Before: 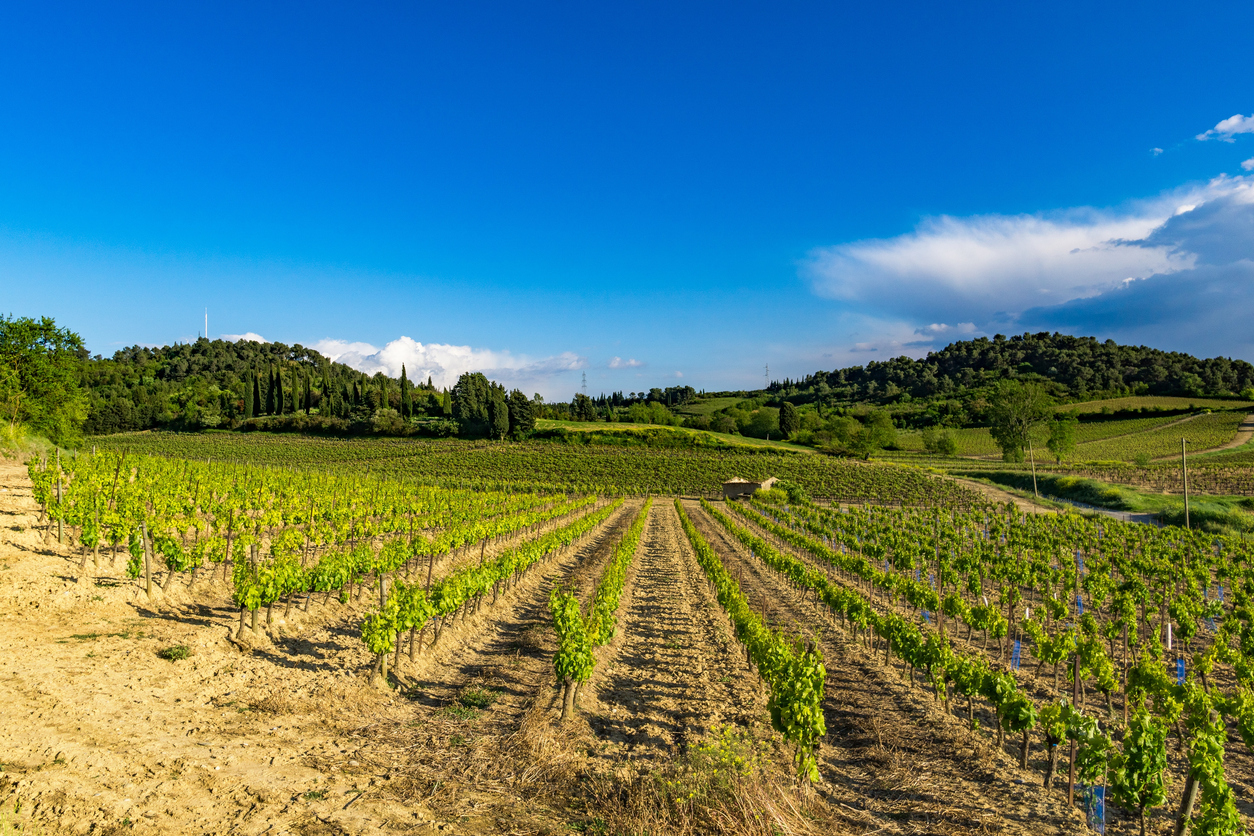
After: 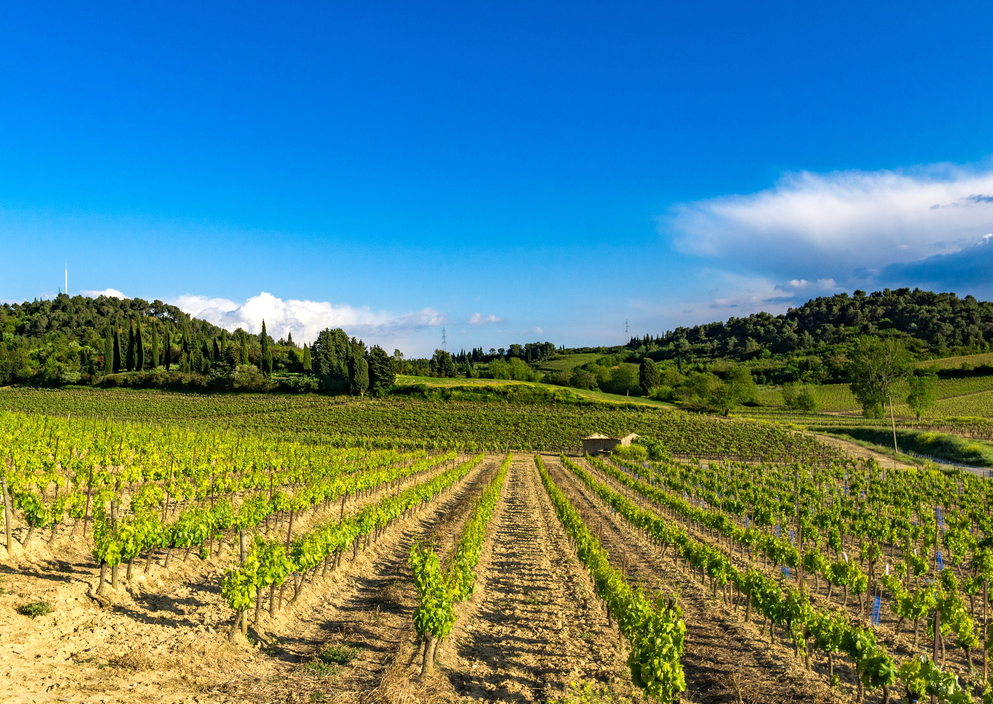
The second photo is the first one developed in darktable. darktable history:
crop: left 11.225%, top 5.381%, right 9.565%, bottom 10.314%
exposure: exposure 0.2 EV, compensate highlight preservation false
